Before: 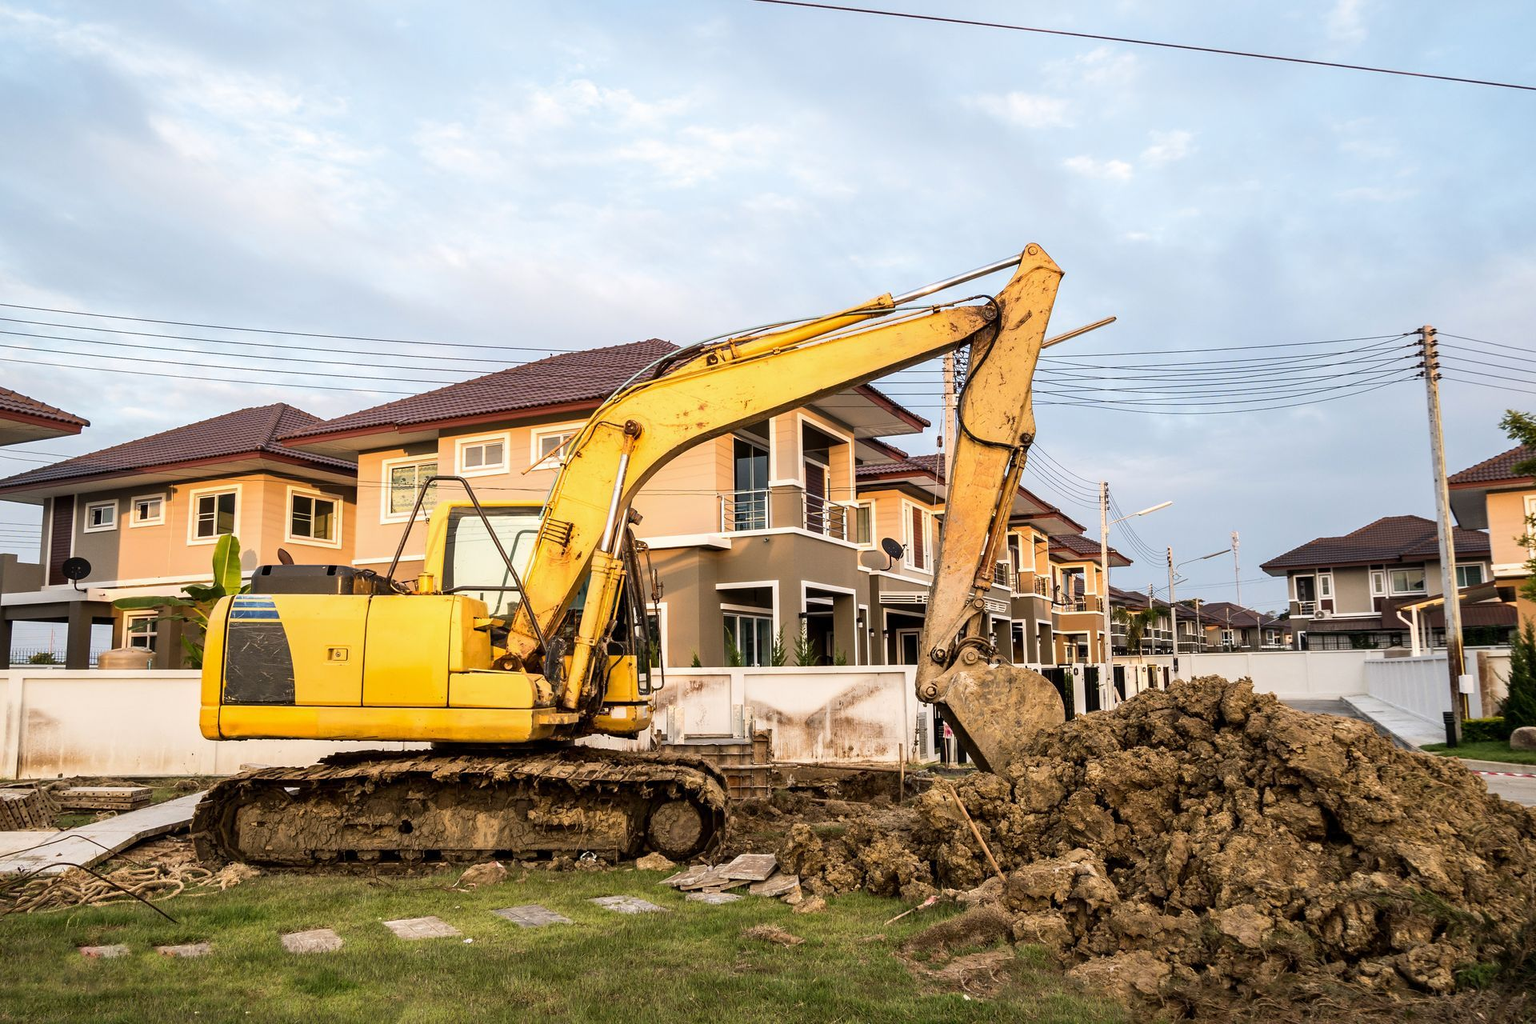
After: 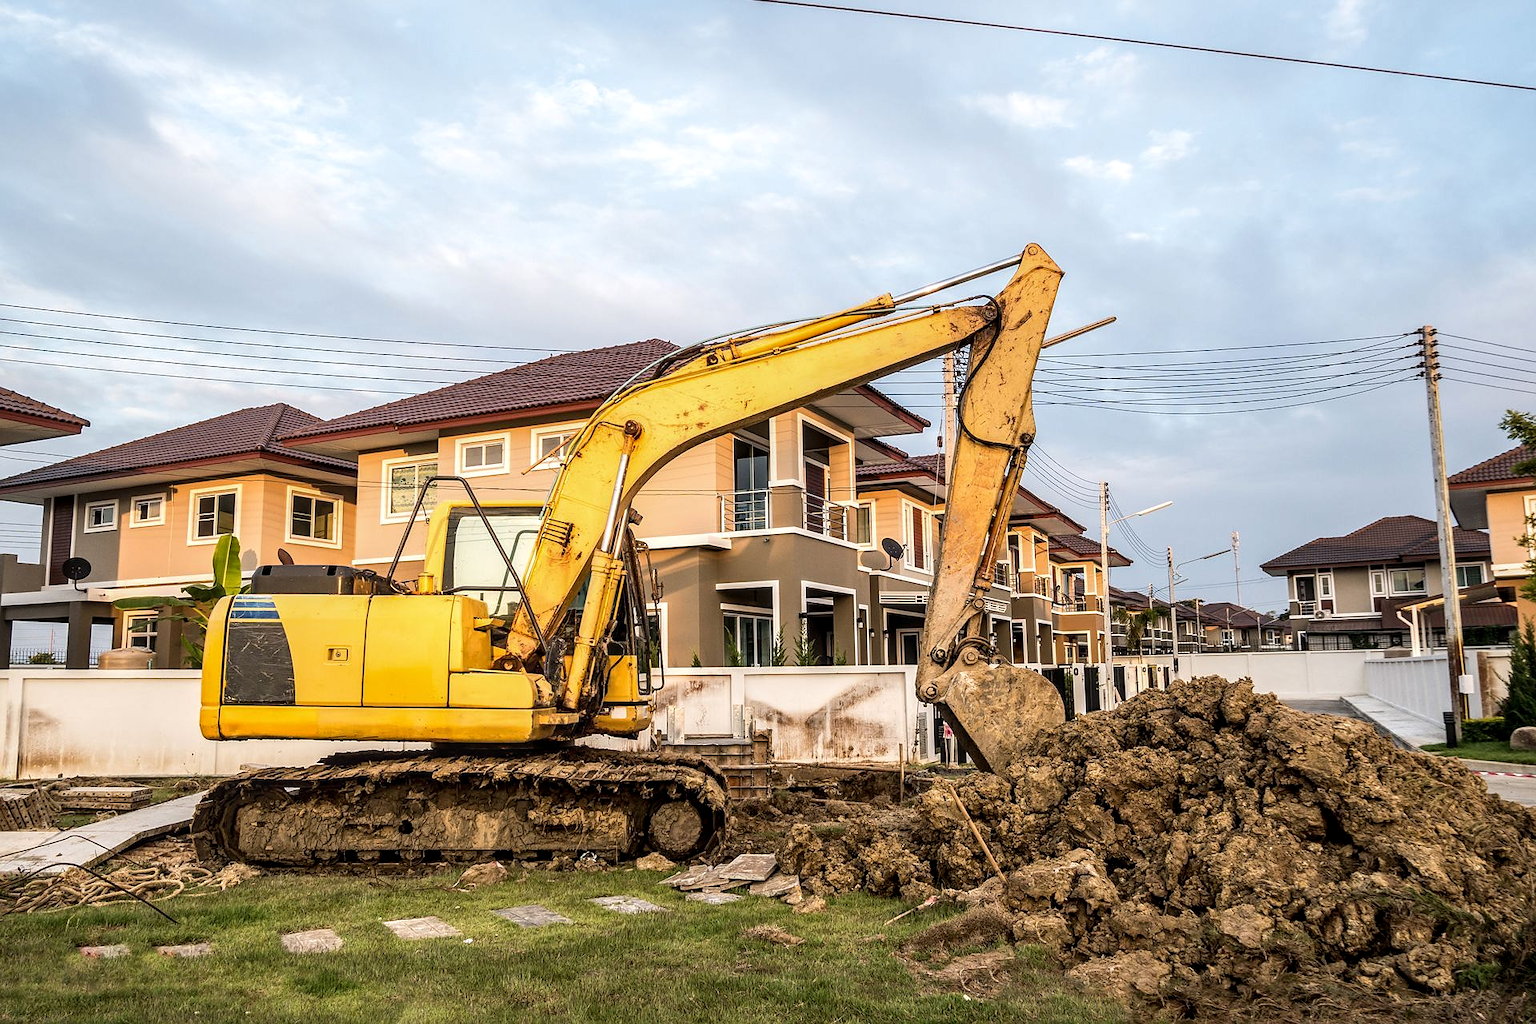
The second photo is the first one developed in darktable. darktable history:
sharpen: radius 0.985
local contrast: detail 130%
